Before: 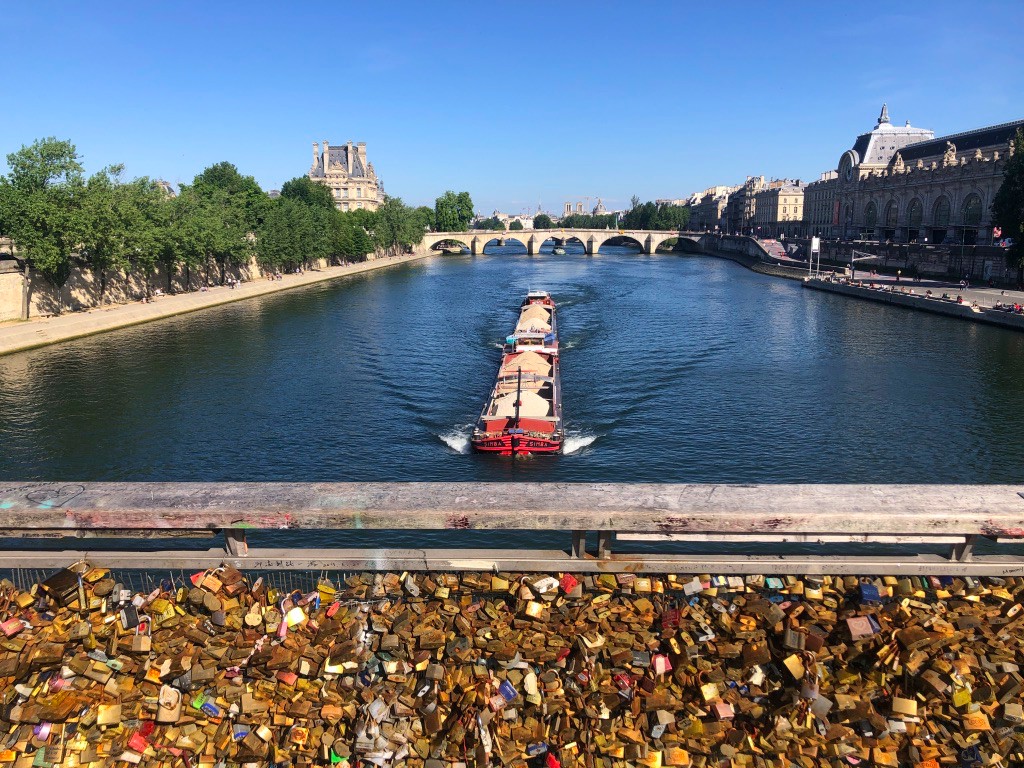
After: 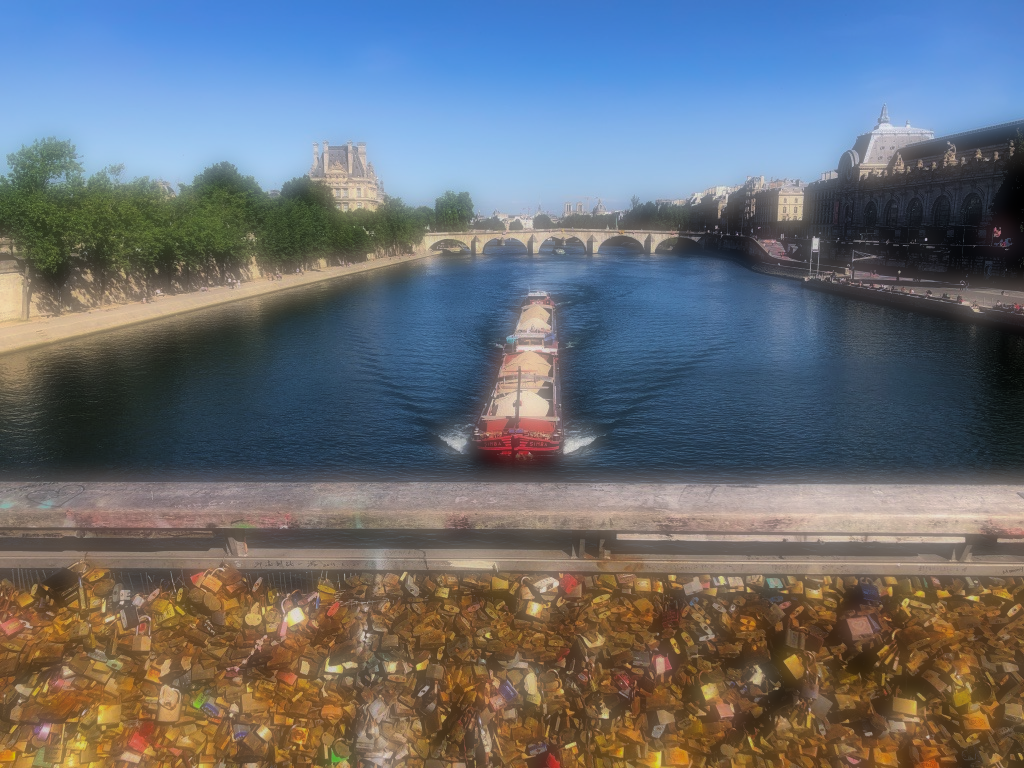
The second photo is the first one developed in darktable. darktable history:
soften: on, module defaults
levels: levels [0.116, 0.574, 1]
color correction: saturation 1.1
shadows and highlights: on, module defaults
